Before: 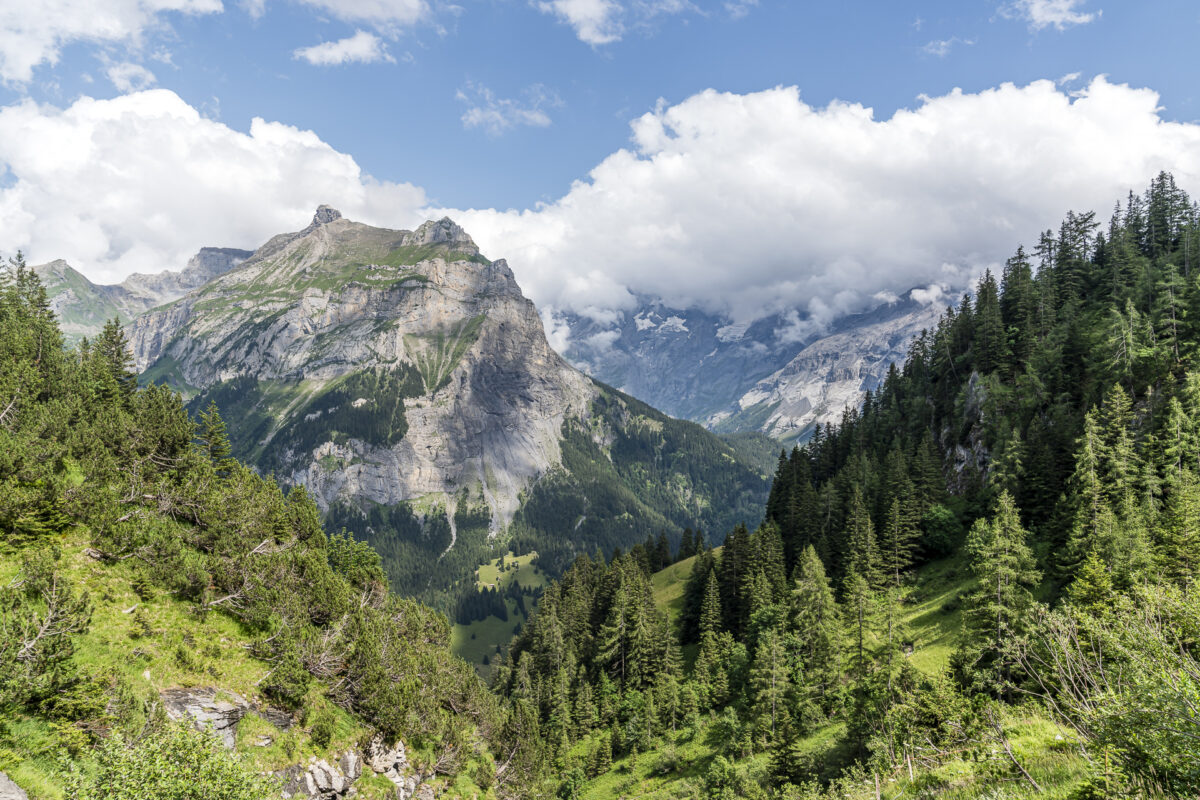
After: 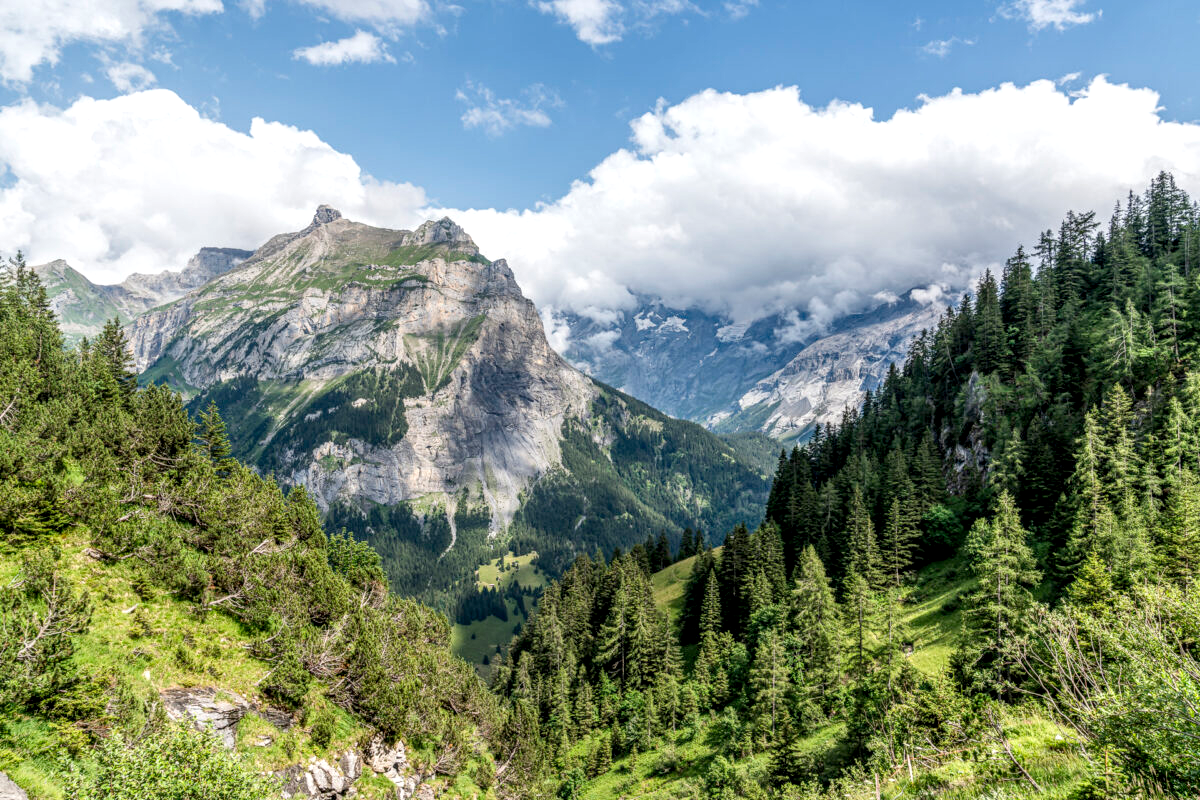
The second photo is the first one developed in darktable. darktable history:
local contrast: detail 142%
levels: levels [0, 0.478, 1]
